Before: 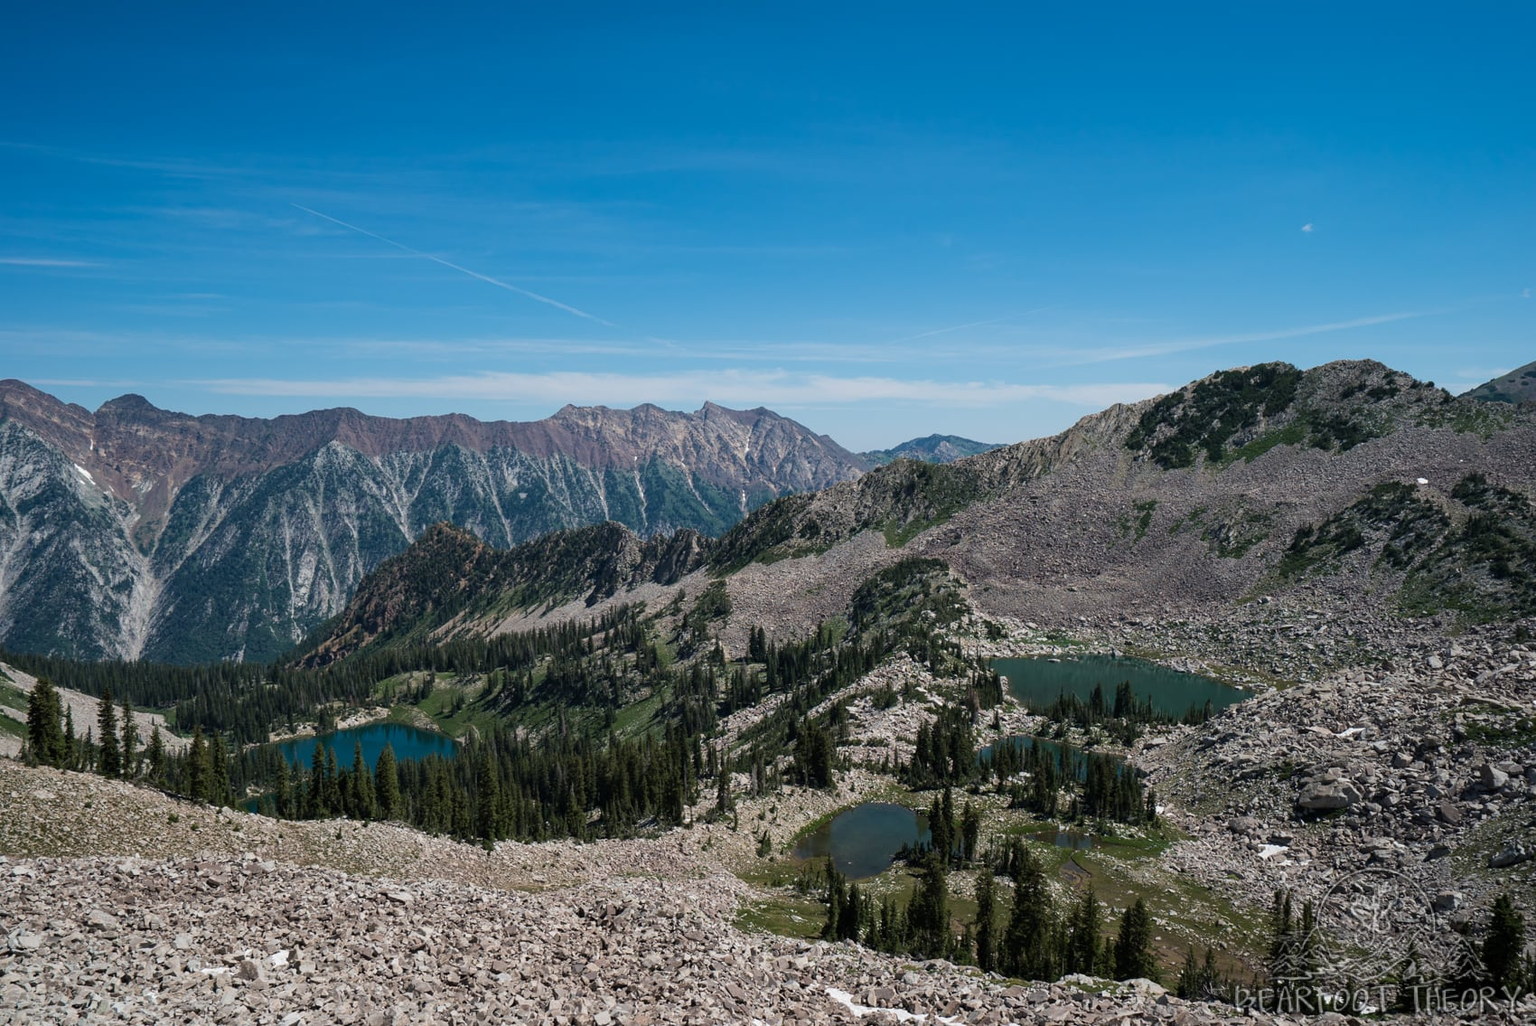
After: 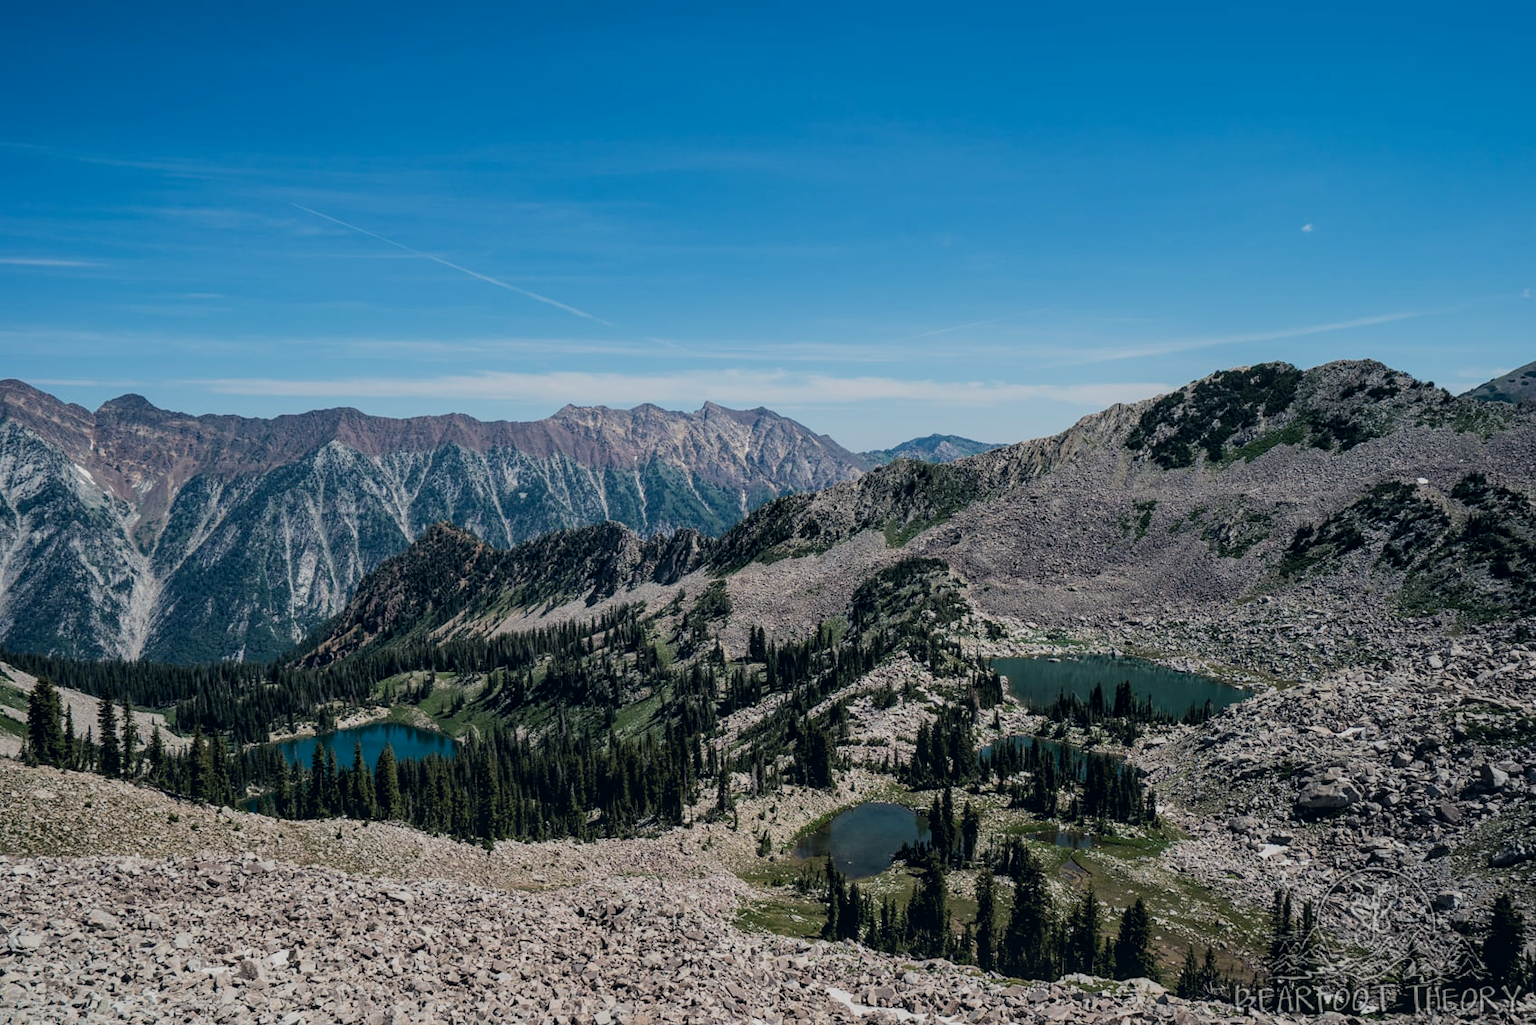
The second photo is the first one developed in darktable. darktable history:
local contrast: on, module defaults
filmic rgb: black relative exposure -7.65 EV, white relative exposure 4.56 EV, hardness 3.61, color science v6 (2022)
color correction: highlights a* 0.499, highlights b* 2.68, shadows a* -1.45, shadows b* -4.66
tone curve: curves: ch0 [(0, 0.036) (0.053, 0.068) (0.211, 0.217) (0.519, 0.513) (0.847, 0.82) (0.991, 0.914)]; ch1 [(0, 0) (0.276, 0.206) (0.412, 0.353) (0.482, 0.475) (0.495, 0.5) (0.509, 0.502) (0.563, 0.57) (0.667, 0.672) (0.788, 0.809) (1, 1)]; ch2 [(0, 0) (0.438, 0.456) (0.473, 0.47) (0.503, 0.503) (0.523, 0.528) (0.562, 0.571) (0.612, 0.61) (0.679, 0.72) (1, 1)], preserve colors none
exposure: exposure 0.125 EV, compensate highlight preservation false
